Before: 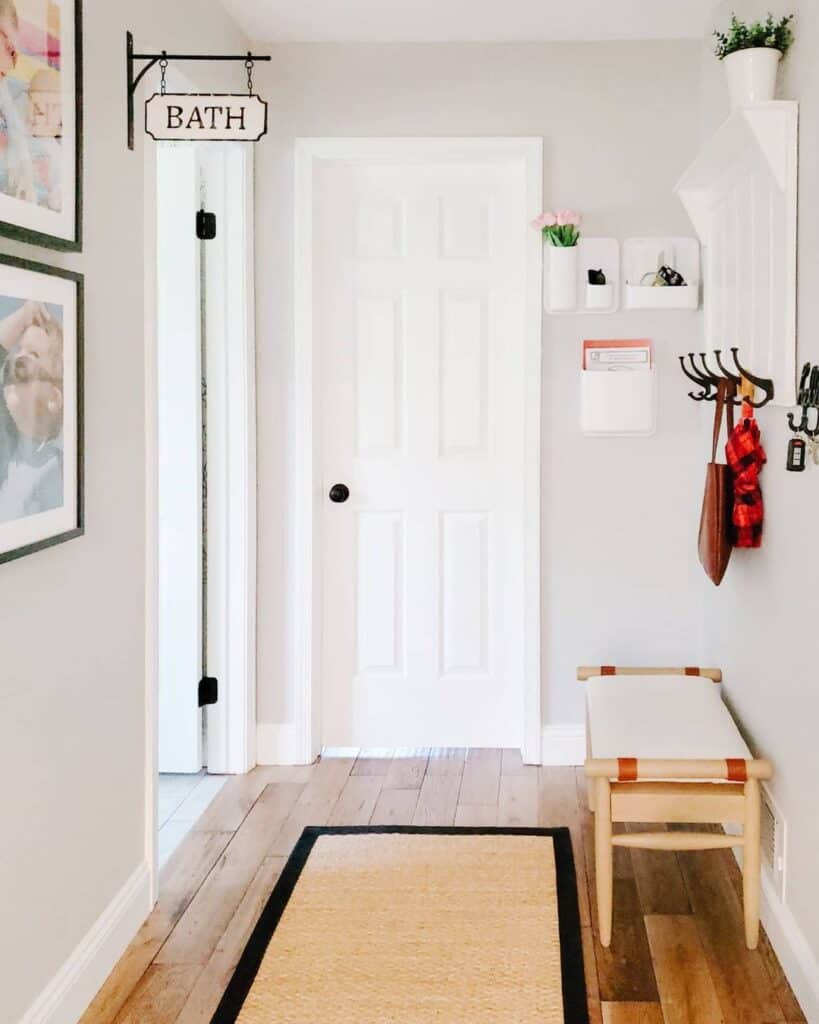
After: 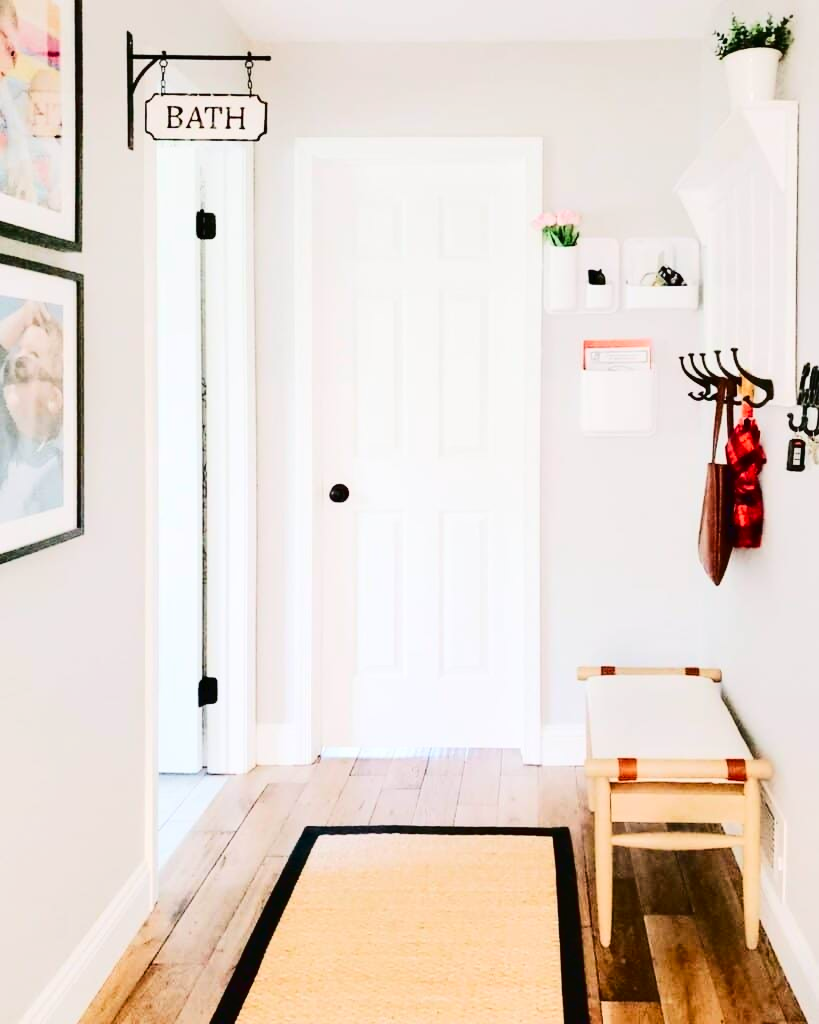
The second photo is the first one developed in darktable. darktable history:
tone curve: curves: ch0 [(0, 0) (0.003, 0.02) (0.011, 0.023) (0.025, 0.028) (0.044, 0.045) (0.069, 0.063) (0.1, 0.09) (0.136, 0.122) (0.177, 0.166) (0.224, 0.223) (0.277, 0.297) (0.335, 0.384) (0.399, 0.461) (0.468, 0.549) (0.543, 0.632) (0.623, 0.705) (0.709, 0.772) (0.801, 0.844) (0.898, 0.91) (1, 1)], color space Lab, linked channels, preserve colors none
contrast brightness saturation: contrast 0.286
